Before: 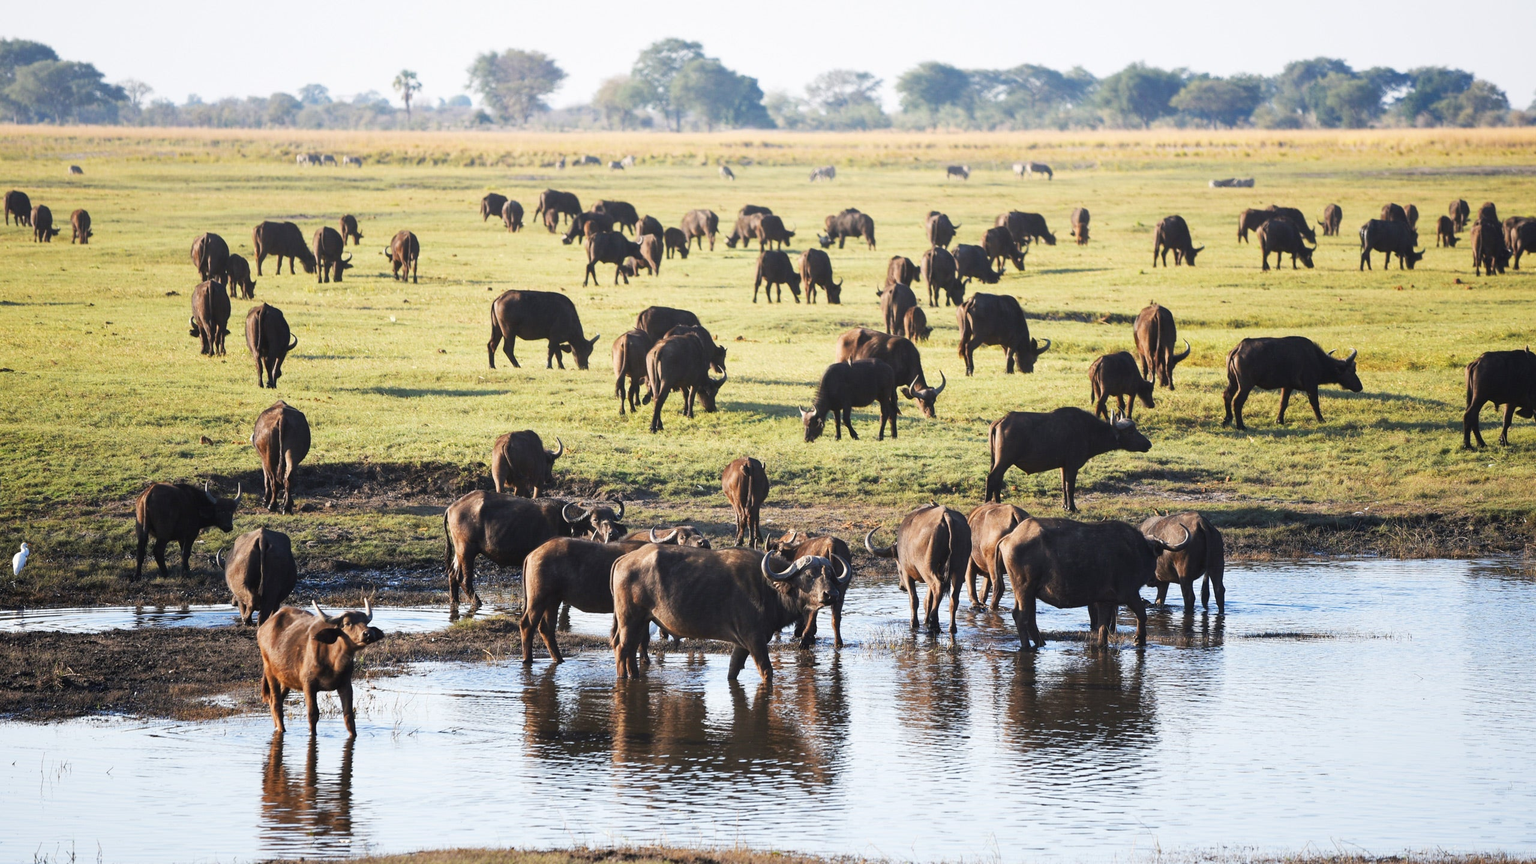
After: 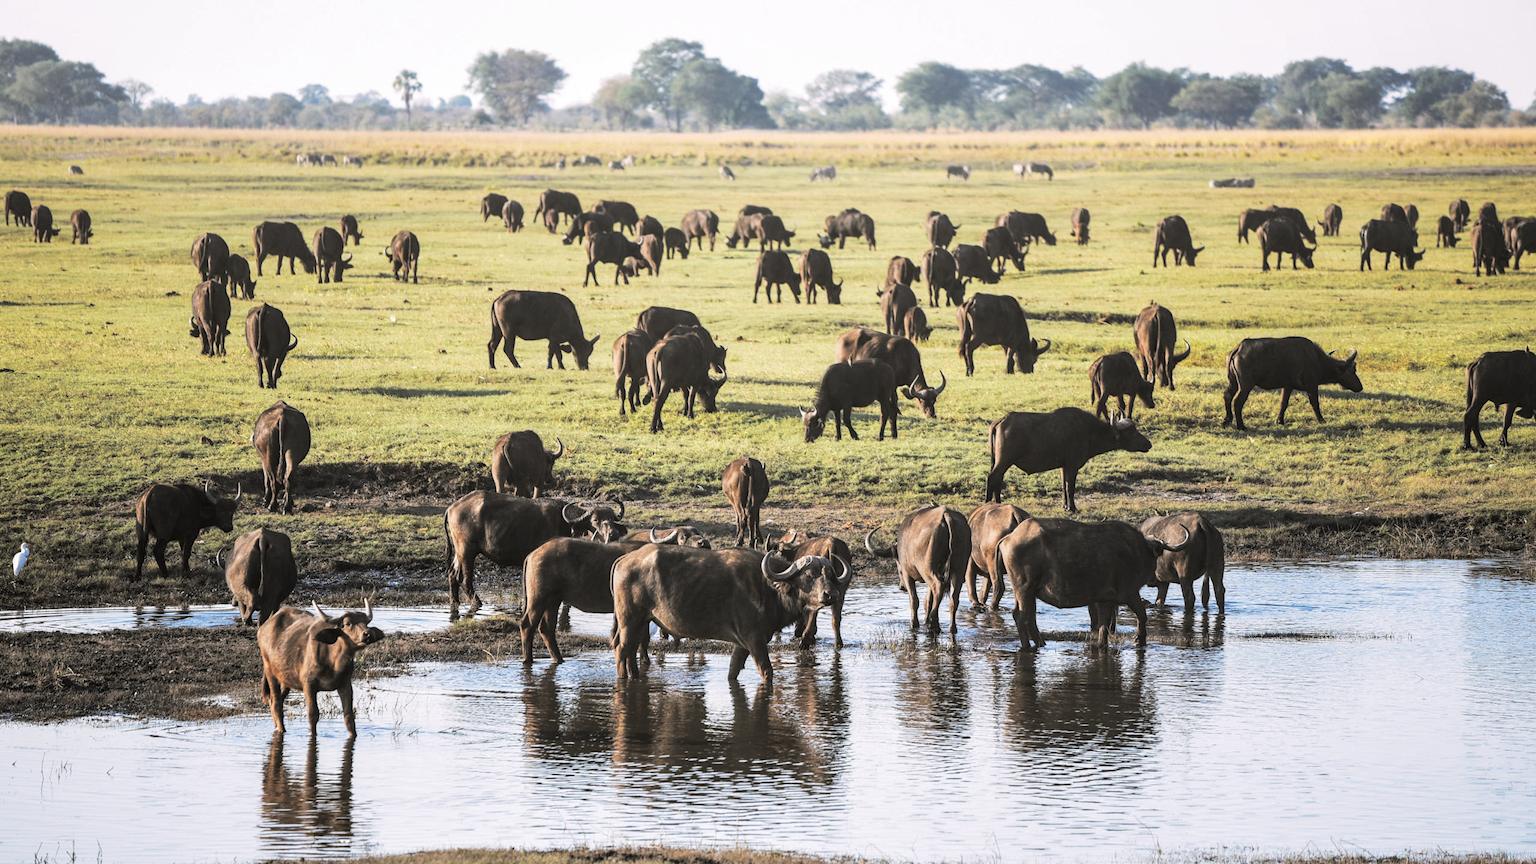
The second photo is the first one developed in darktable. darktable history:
local contrast: on, module defaults
split-toning: shadows › hue 46.8°, shadows › saturation 0.17, highlights › hue 316.8°, highlights › saturation 0.27, balance -51.82
